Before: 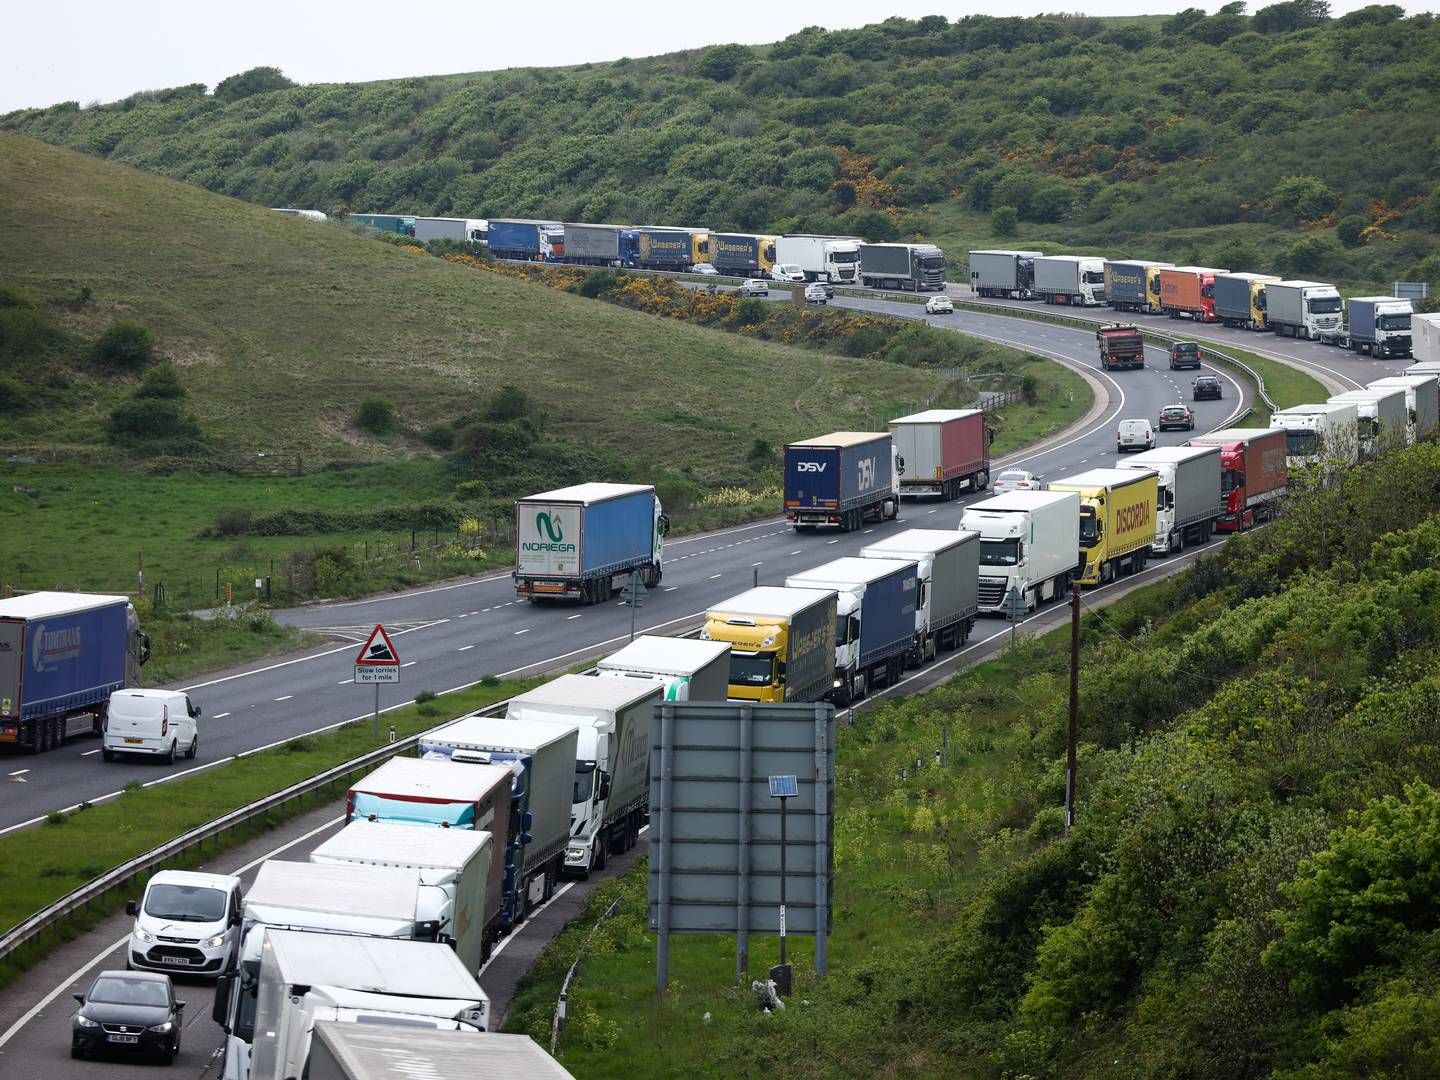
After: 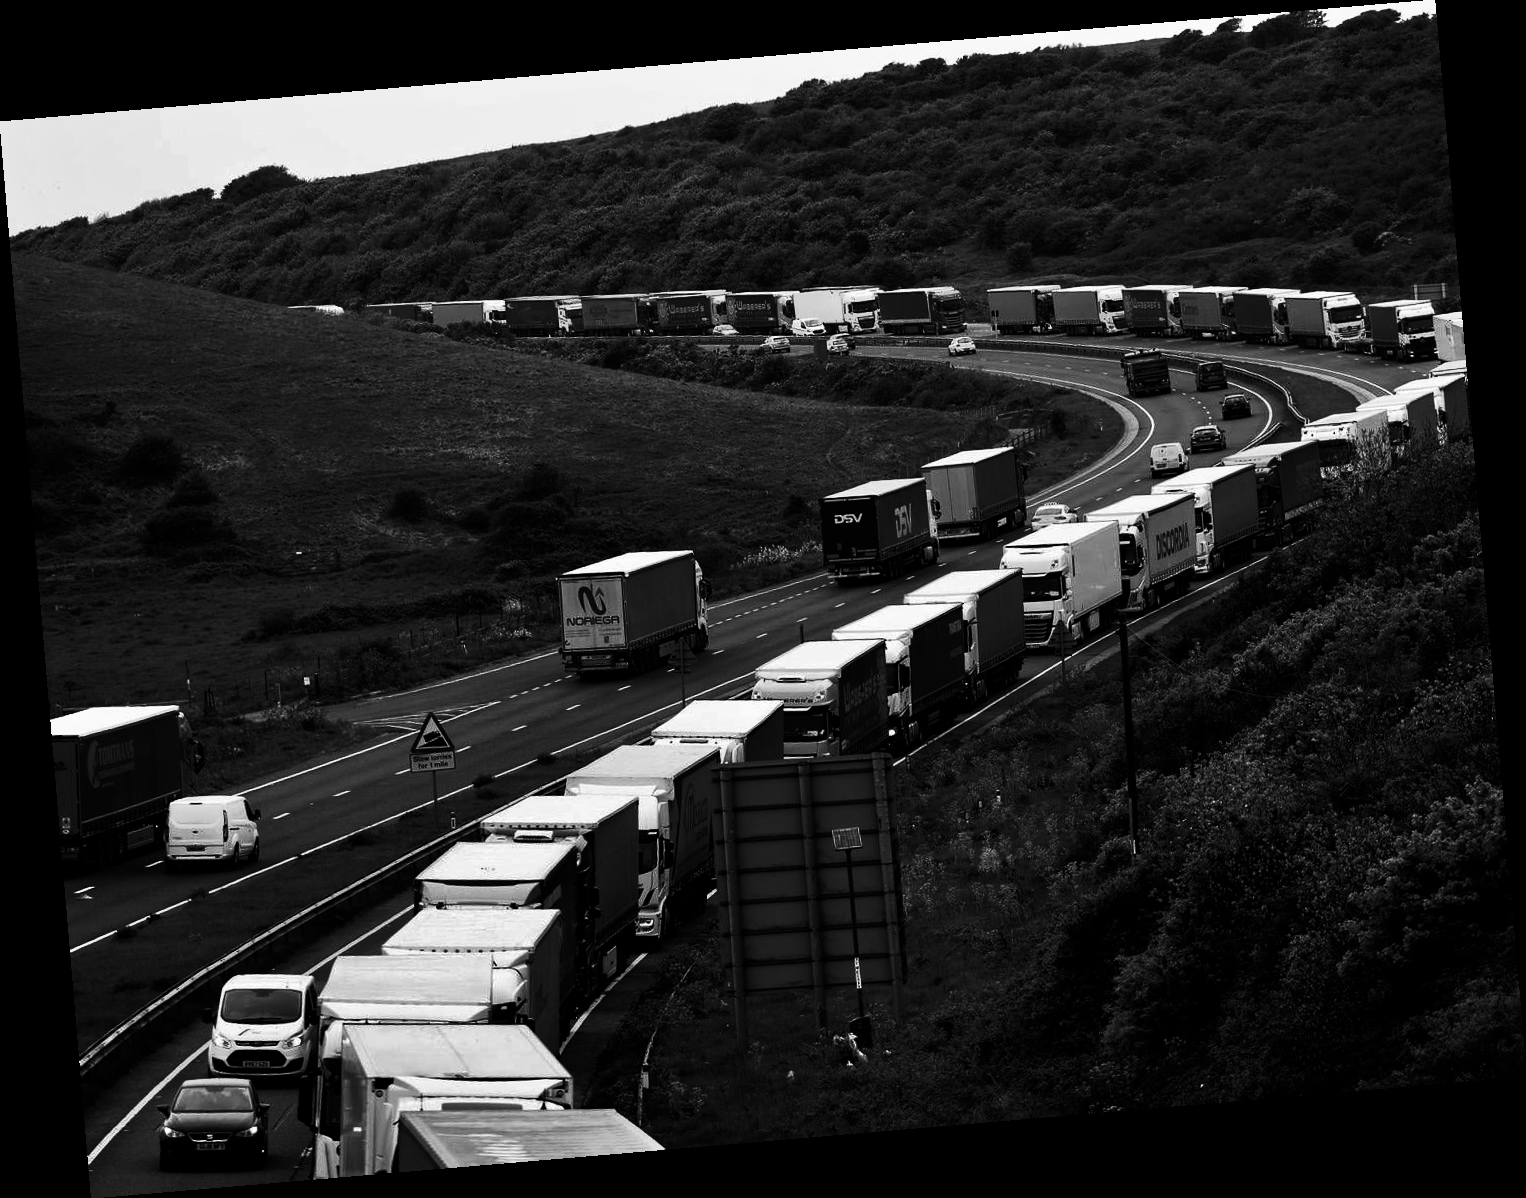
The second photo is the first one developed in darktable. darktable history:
shadows and highlights: soften with gaussian
contrast brightness saturation: contrast 0.02, brightness -1, saturation -1
rotate and perspective: rotation -4.86°, automatic cropping off
